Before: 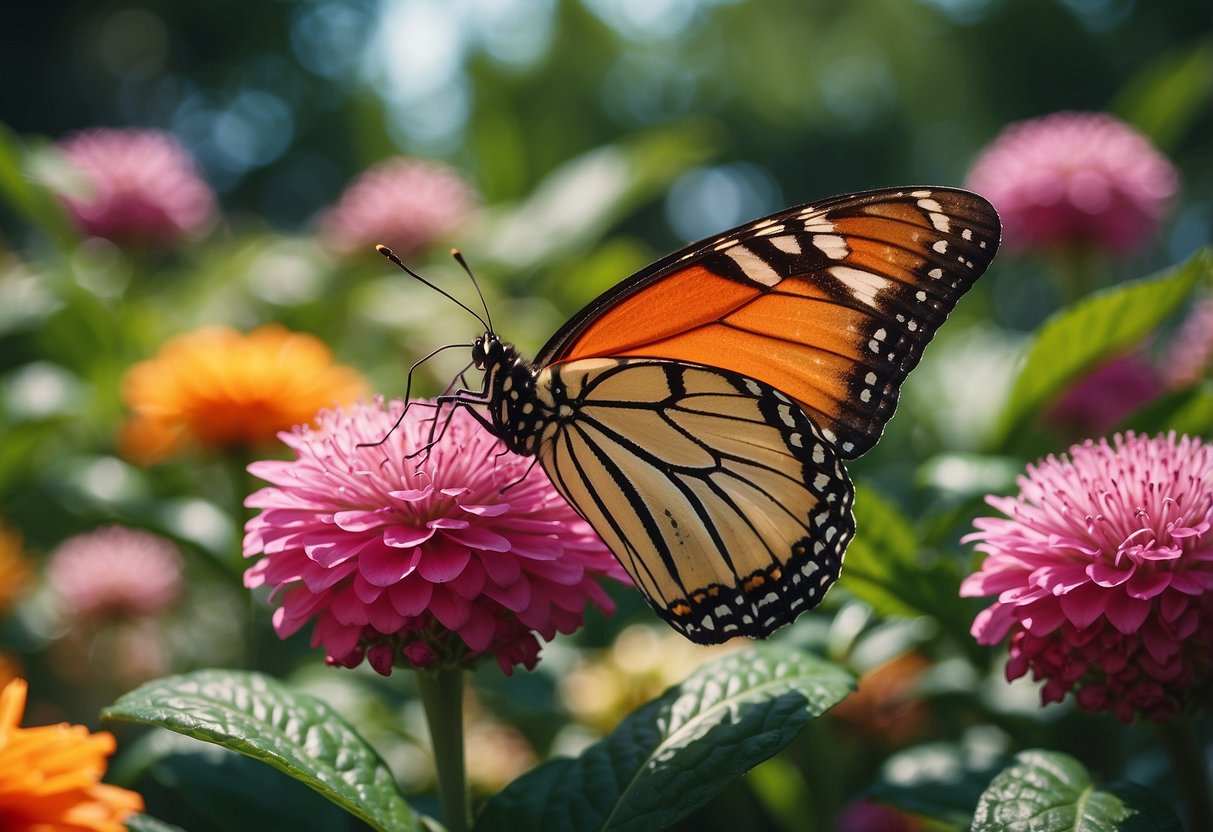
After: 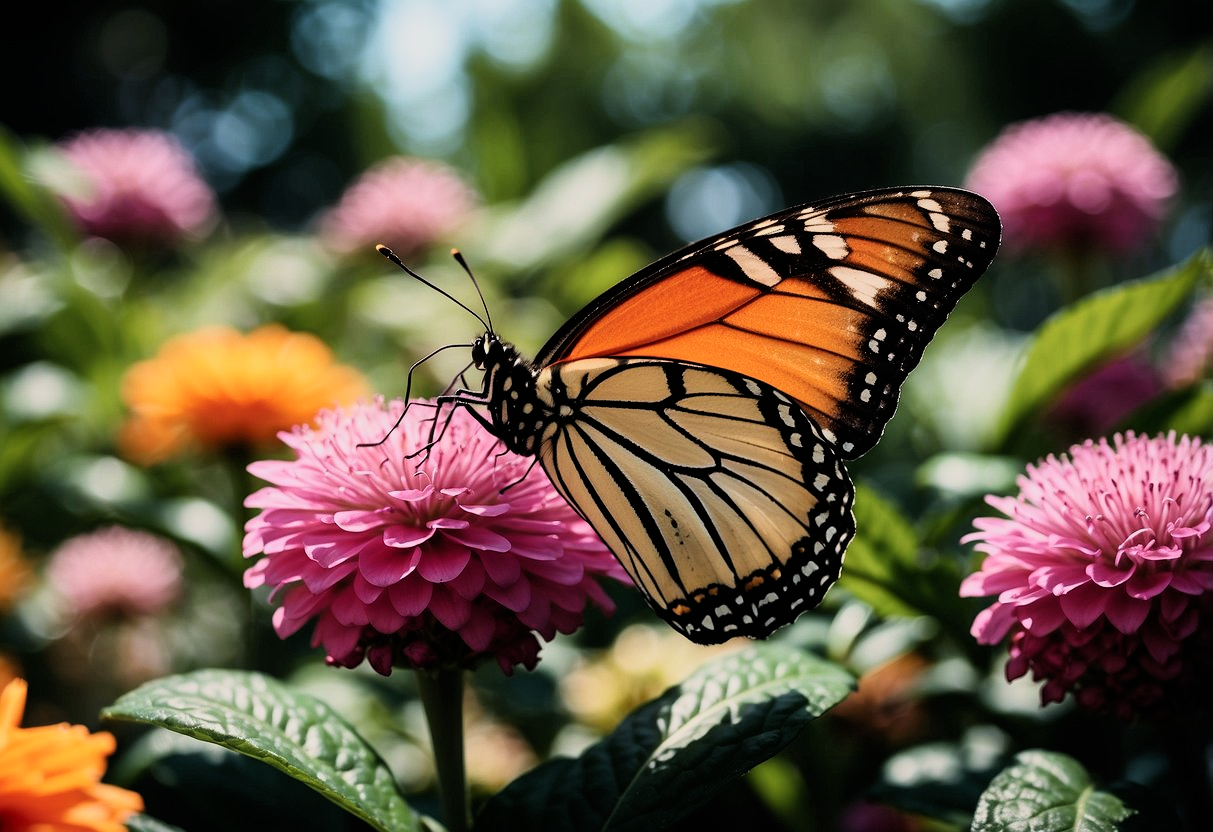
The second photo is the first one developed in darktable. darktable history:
filmic rgb: black relative exposure -7.5 EV, white relative exposure 5 EV, threshold 2.97 EV, hardness 3.32, contrast 1.299, color science v6 (2022), enable highlight reconstruction true
contrast brightness saturation: contrast 0.148, brightness 0.049
